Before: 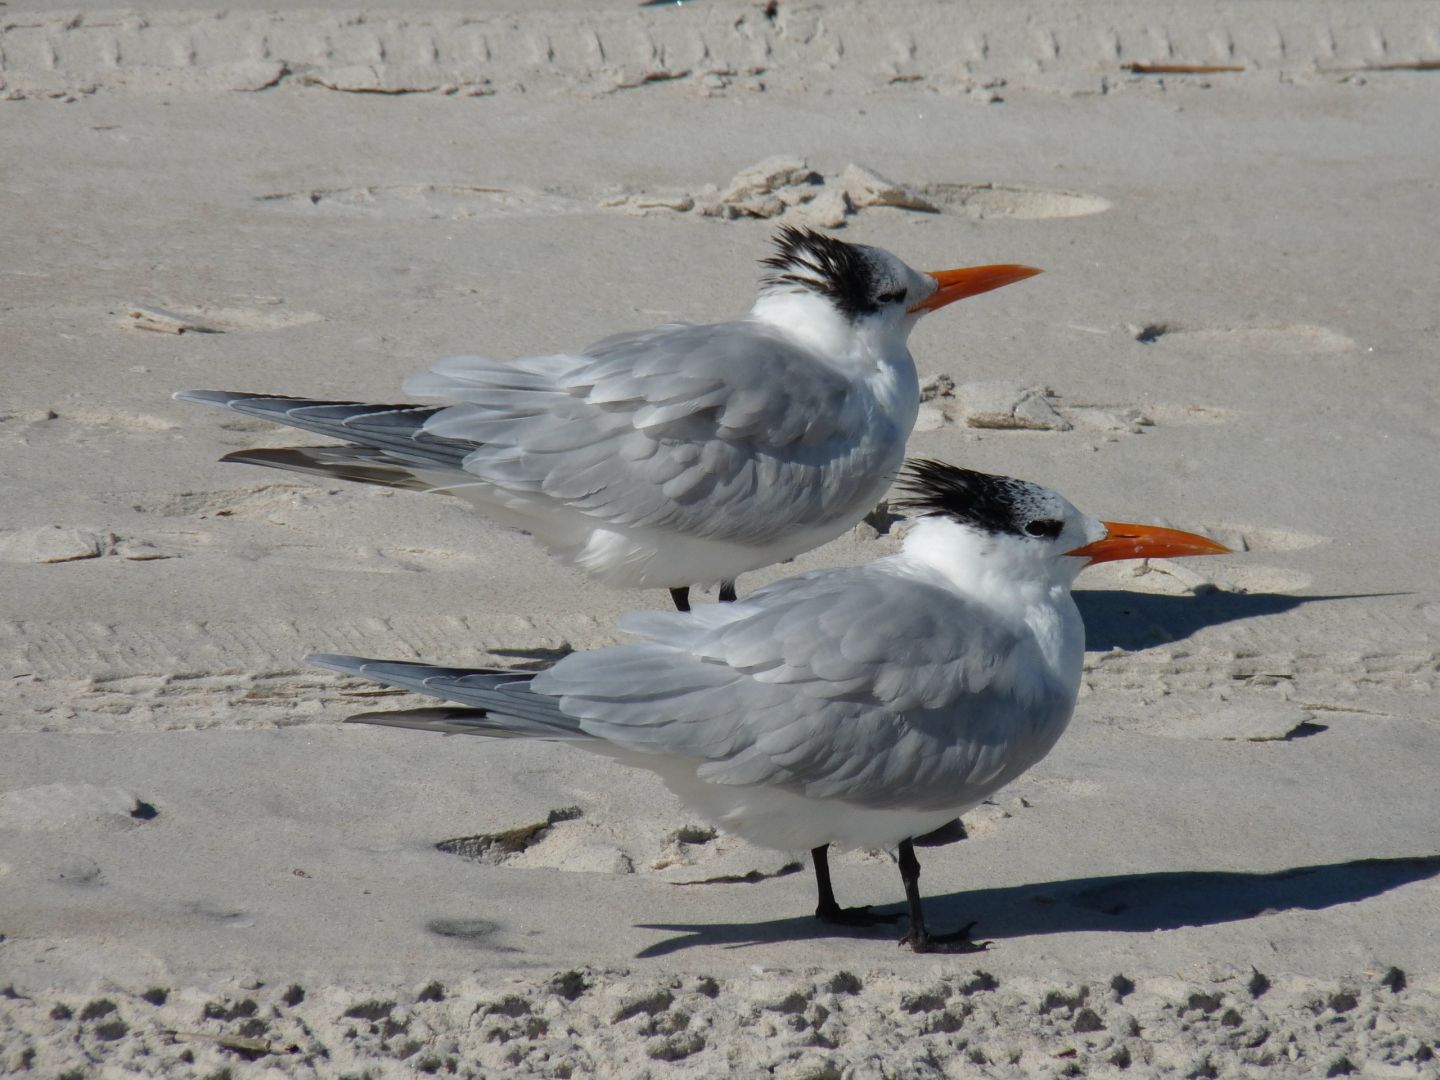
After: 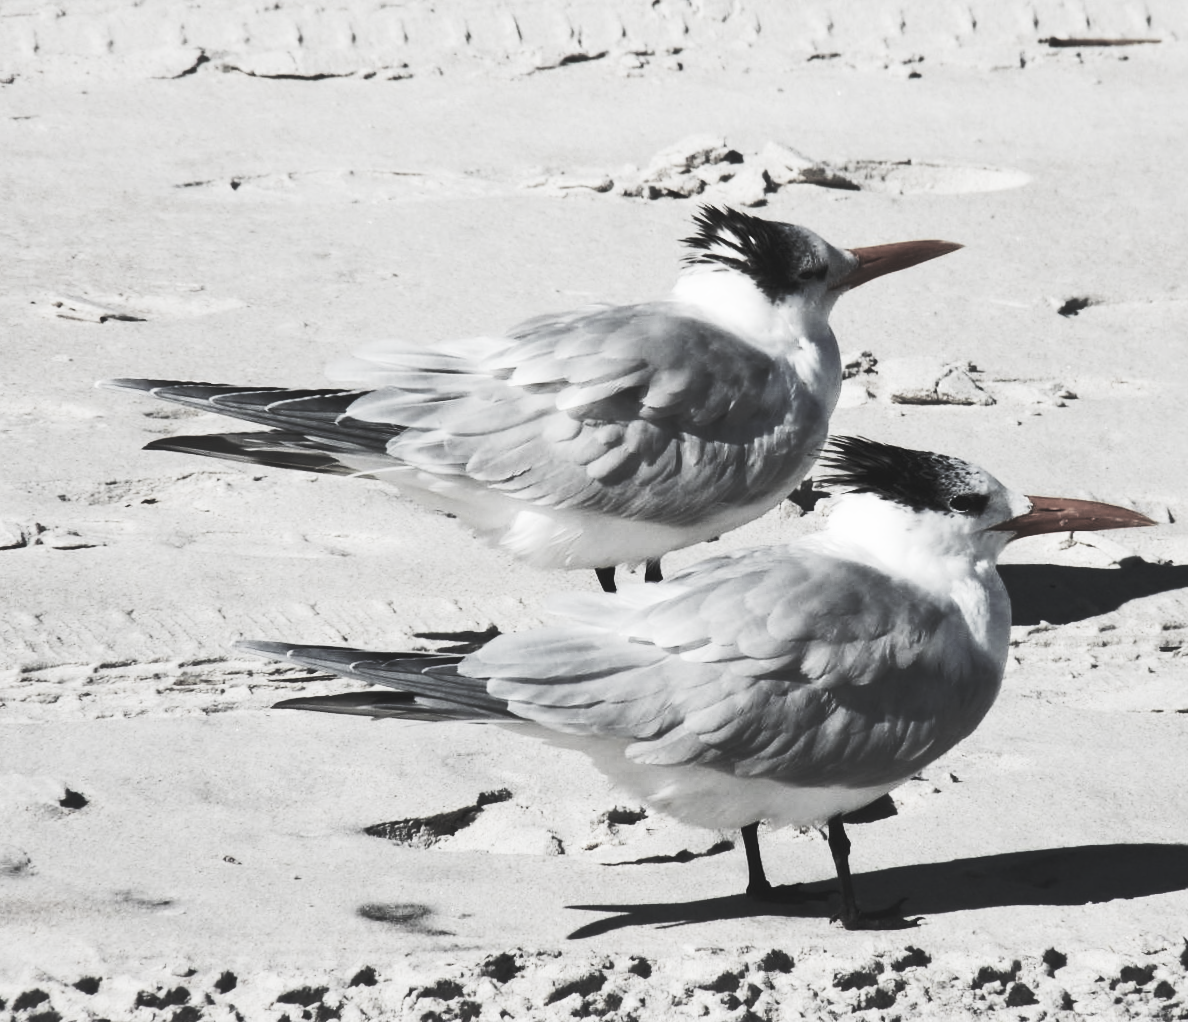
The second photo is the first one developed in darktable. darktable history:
crop and rotate: angle 0.902°, left 4.289%, top 0.852%, right 11.445%, bottom 2.521%
color correction: highlights b* -0.052, saturation 0.154
tone equalizer: -8 EV 0.28 EV, -7 EV 0.391 EV, -6 EV 0.386 EV, -5 EV 0.259 EV, -3 EV -0.264 EV, -2 EV -0.429 EV, -1 EV -0.427 EV, +0 EV -0.229 EV, mask exposure compensation -0.499 EV
contrast brightness saturation: contrast 0.15, brightness -0.005, saturation 0.099
base curve: curves: ch0 [(0, 0.015) (0.085, 0.116) (0.134, 0.298) (0.19, 0.545) (0.296, 0.764) (0.599, 0.982) (1, 1)], preserve colors none
